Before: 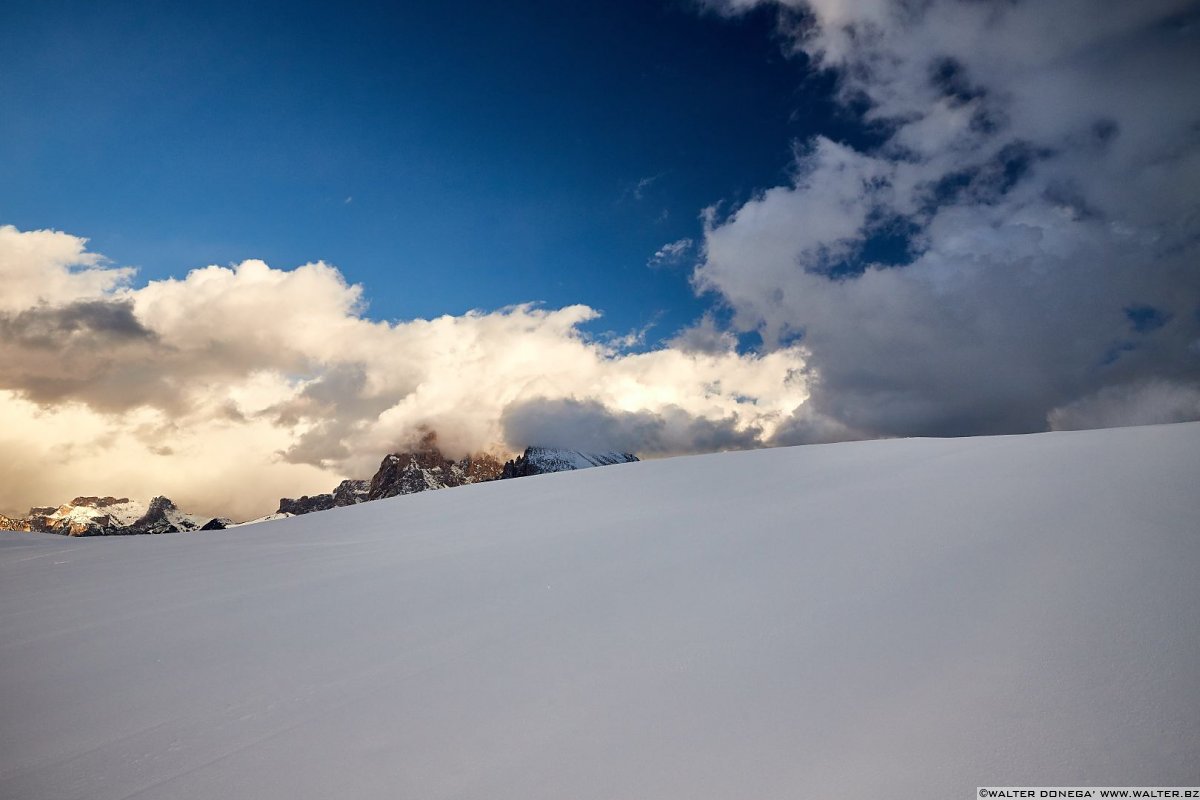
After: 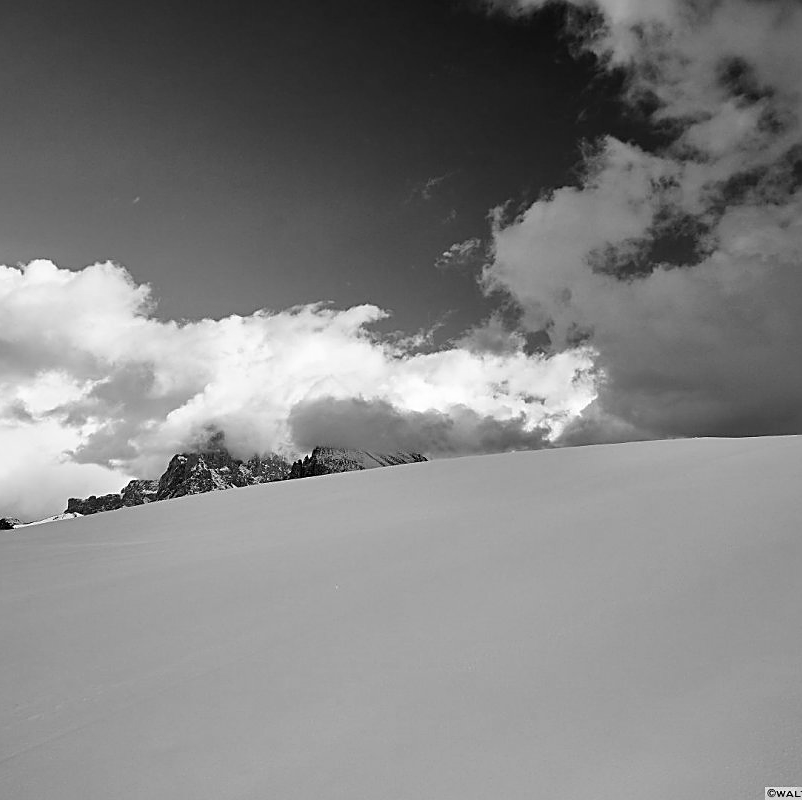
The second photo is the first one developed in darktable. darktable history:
sharpen: on, module defaults
monochrome: on, module defaults
crop and rotate: left 17.732%, right 15.423%
